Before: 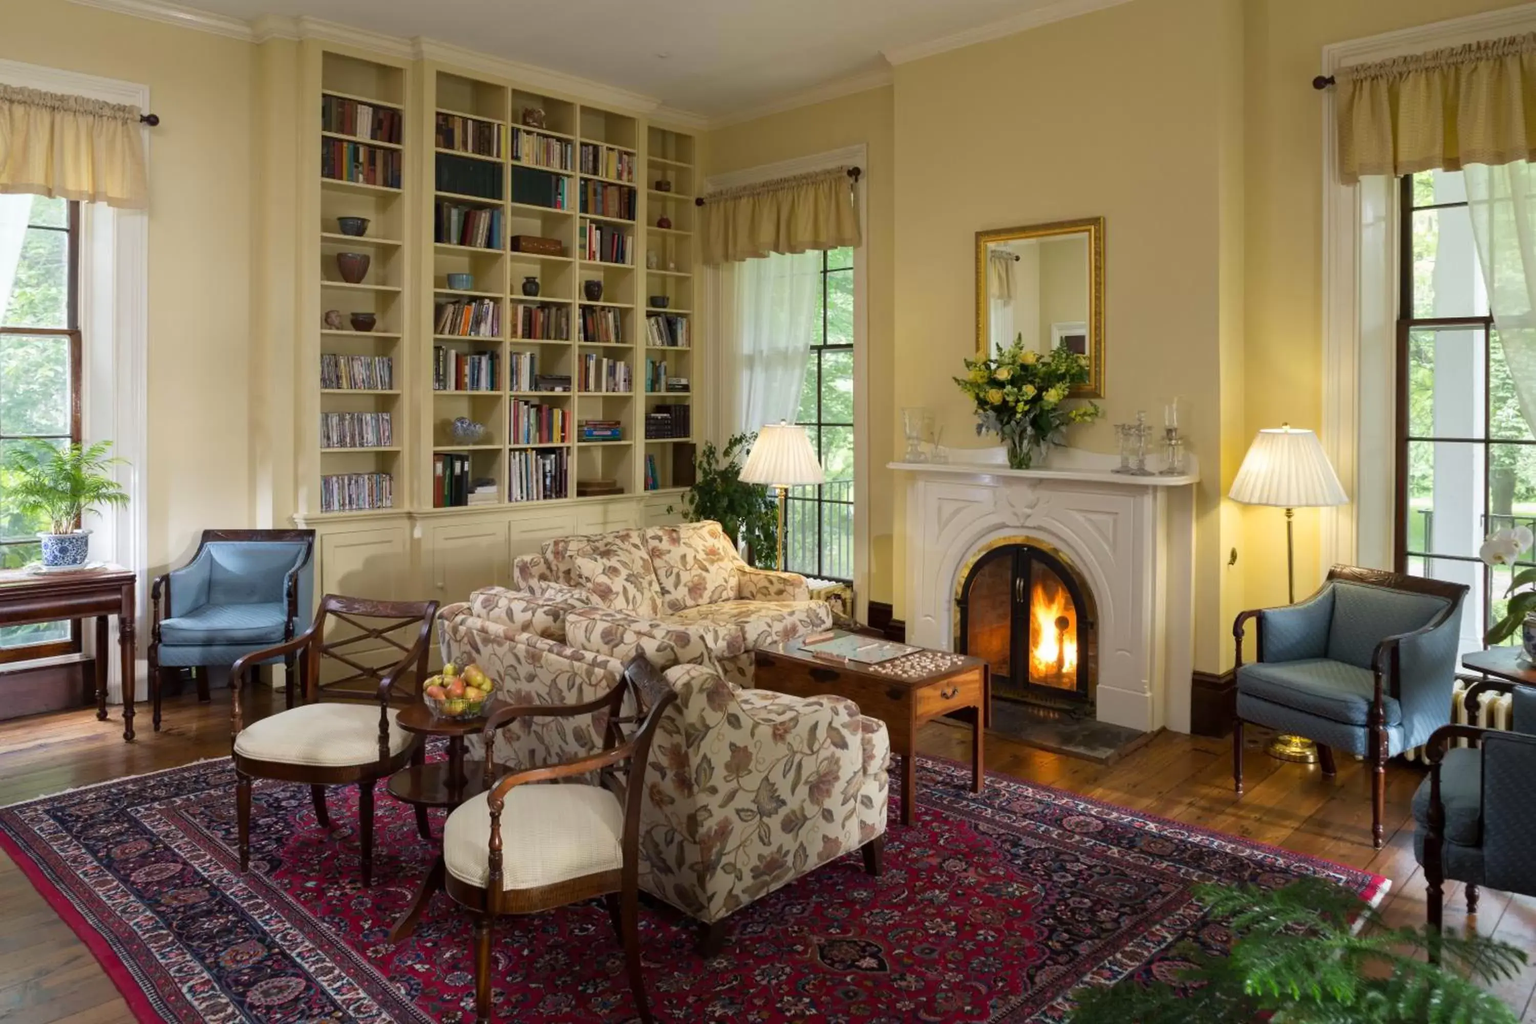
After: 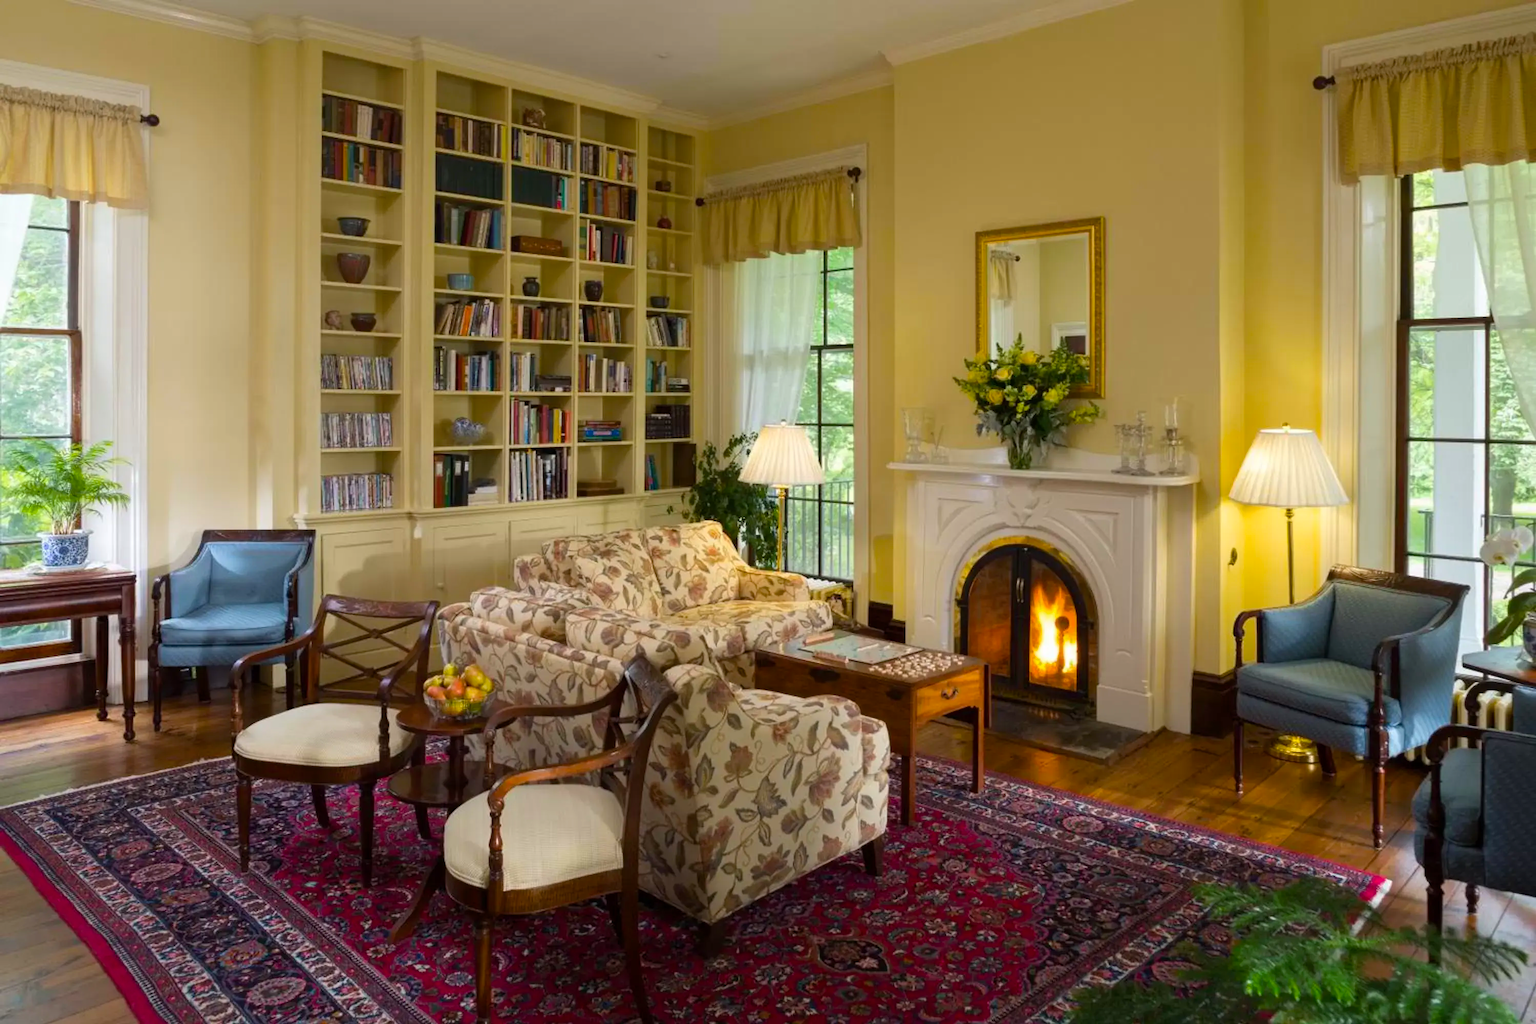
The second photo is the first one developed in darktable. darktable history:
color balance rgb: perceptual saturation grading › global saturation 30%, global vibrance 10%
white balance: emerald 1
